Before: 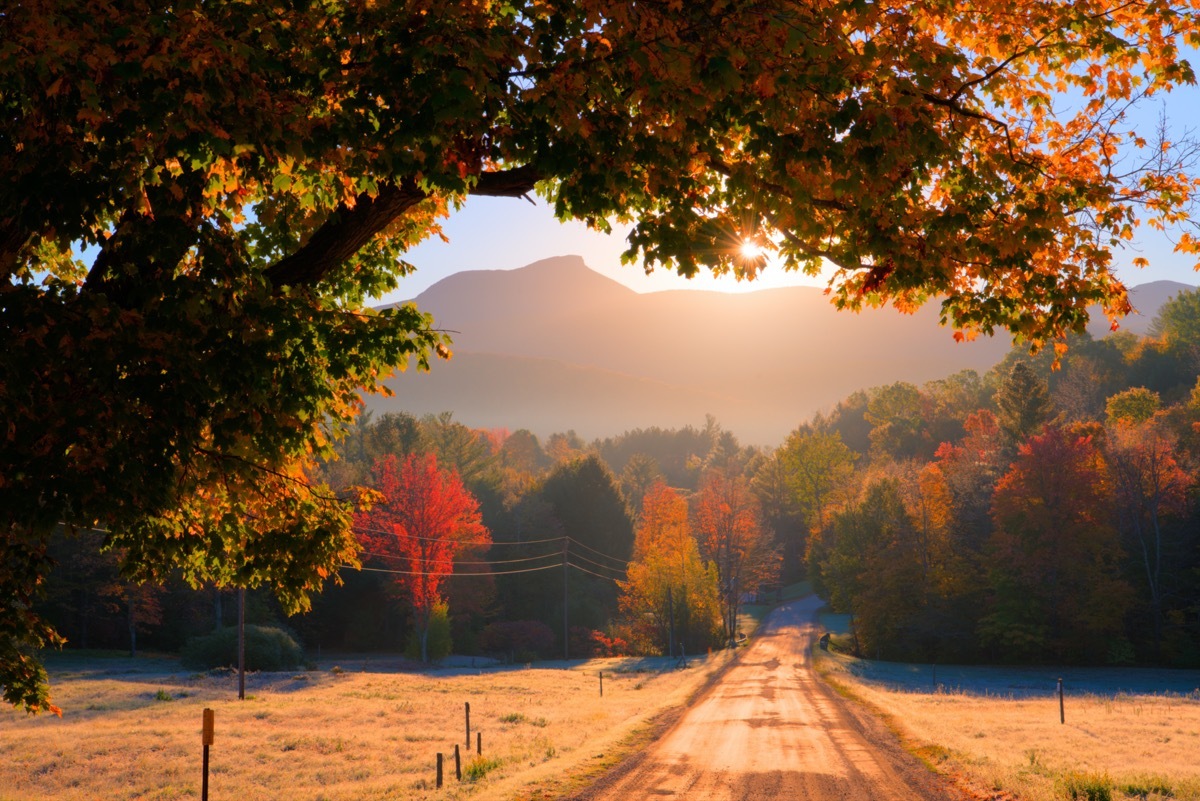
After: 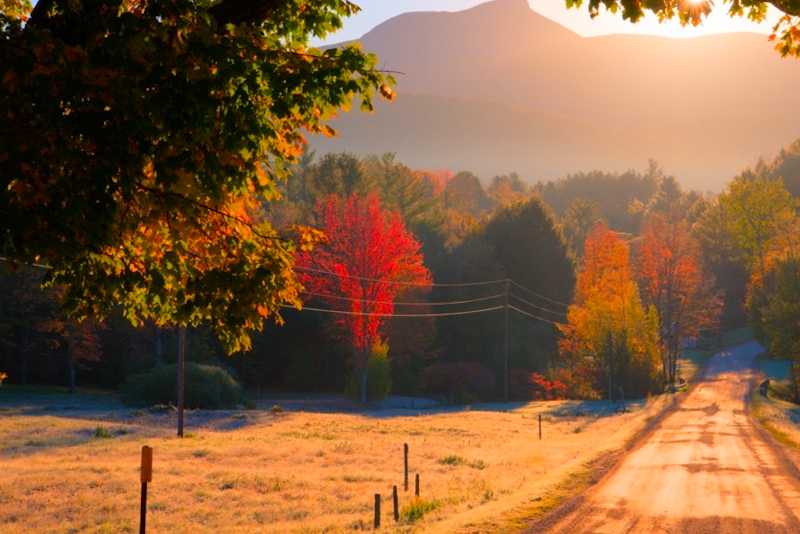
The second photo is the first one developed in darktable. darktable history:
crop and rotate: angle -0.82°, left 3.85%, top 31.828%, right 27.992%
contrast brightness saturation: contrast 0.04, saturation 0.16
